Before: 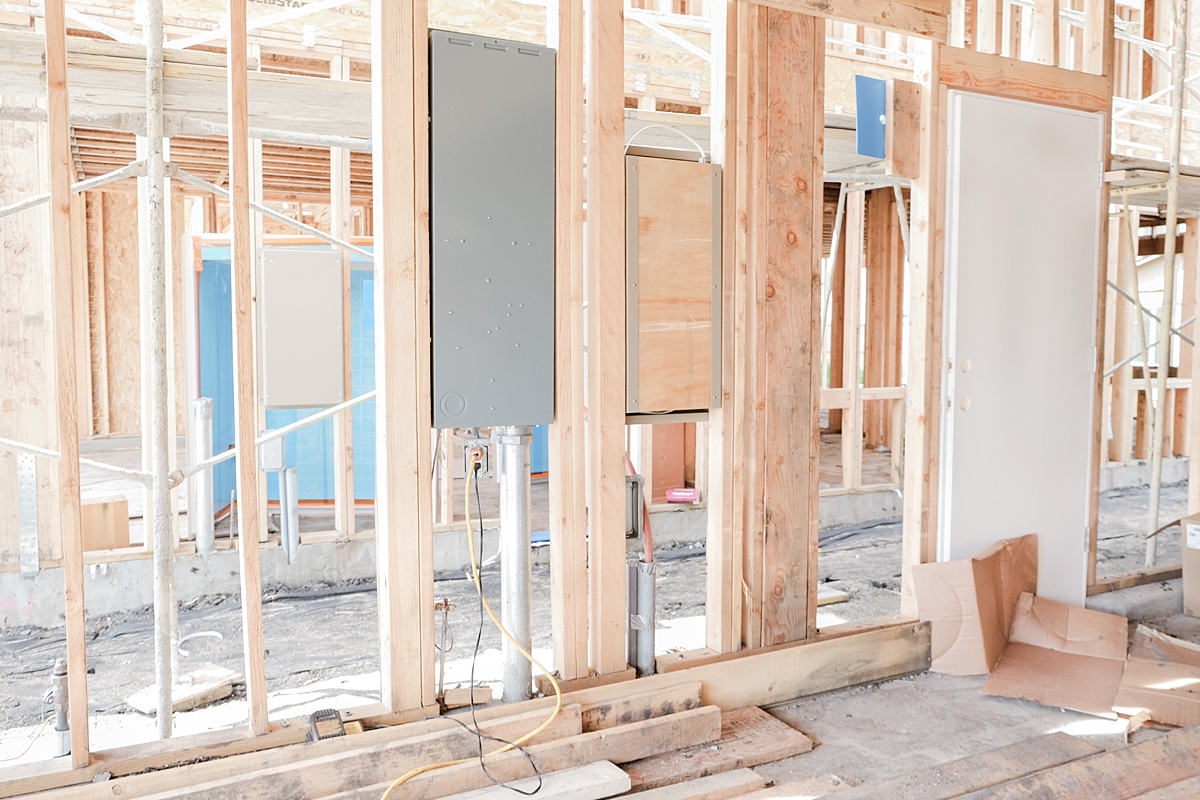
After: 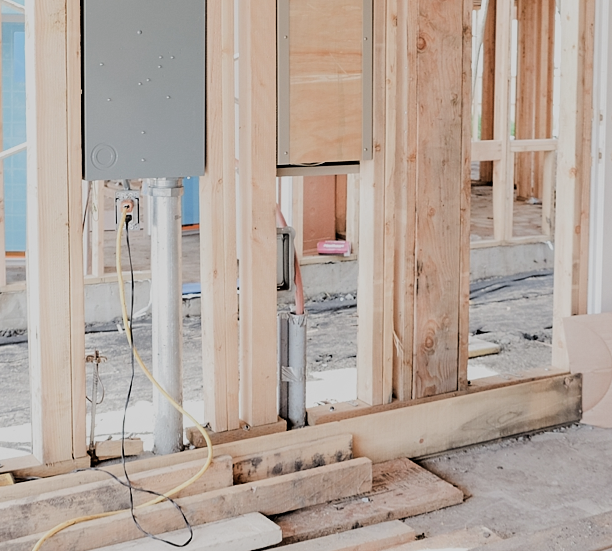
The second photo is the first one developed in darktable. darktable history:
exposure: exposure -0.6 EV, compensate highlight preservation false
crop and rotate: left 29.087%, top 31.061%, right 19.855%
filmic rgb: black relative exposure -5.02 EV, white relative exposure 3.99 EV, hardness 2.88, contrast 1.404, highlights saturation mix -18.7%
